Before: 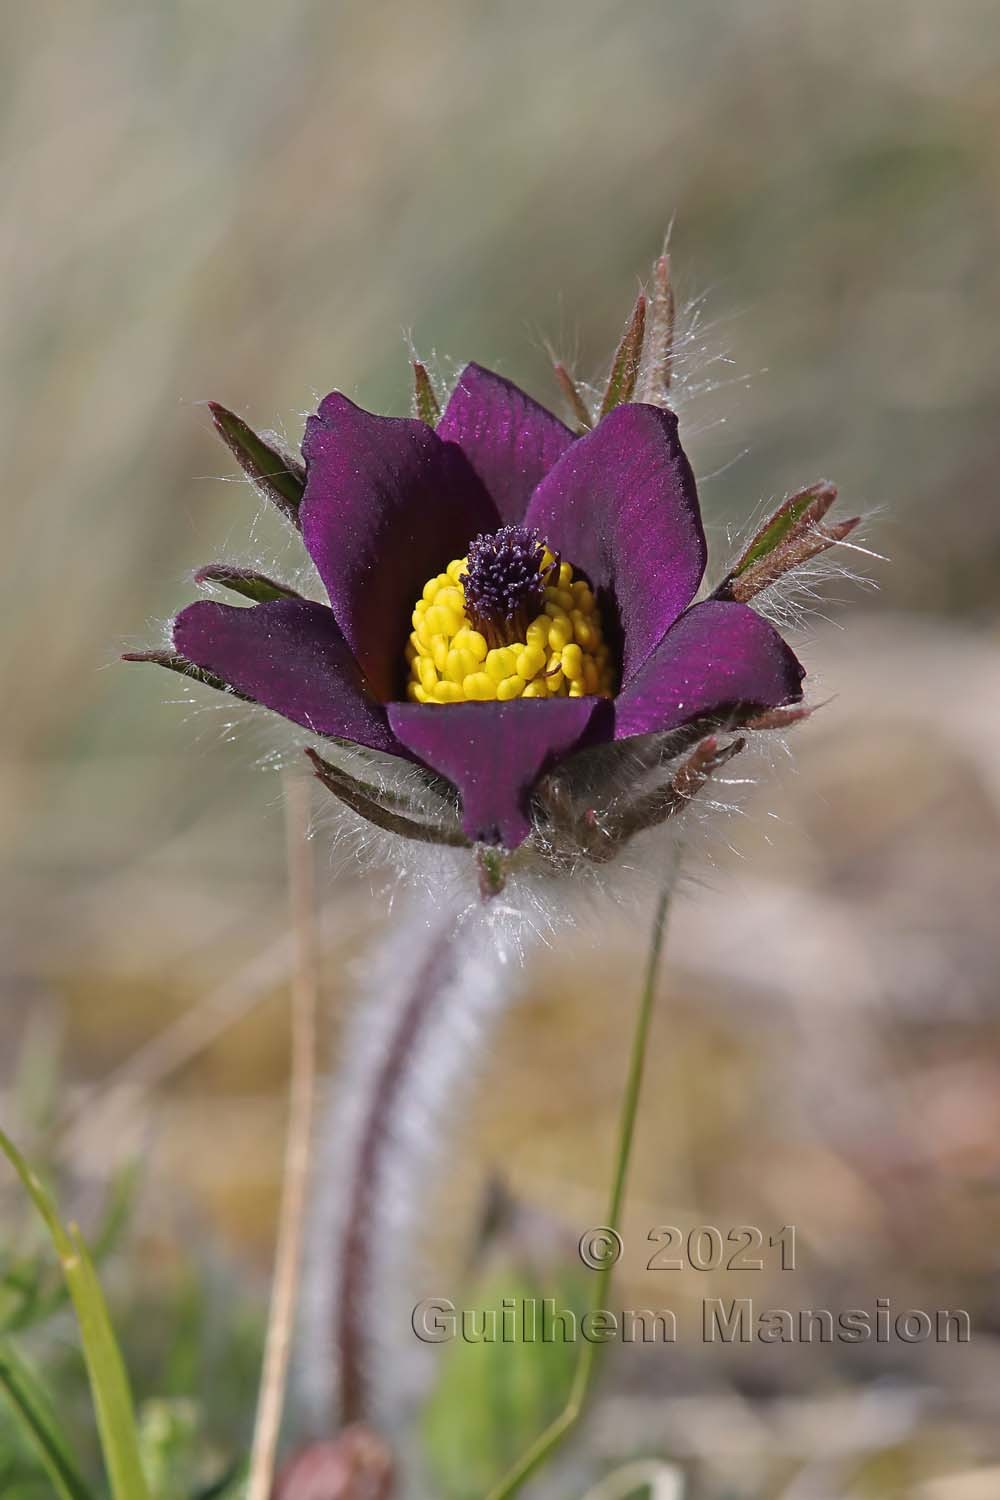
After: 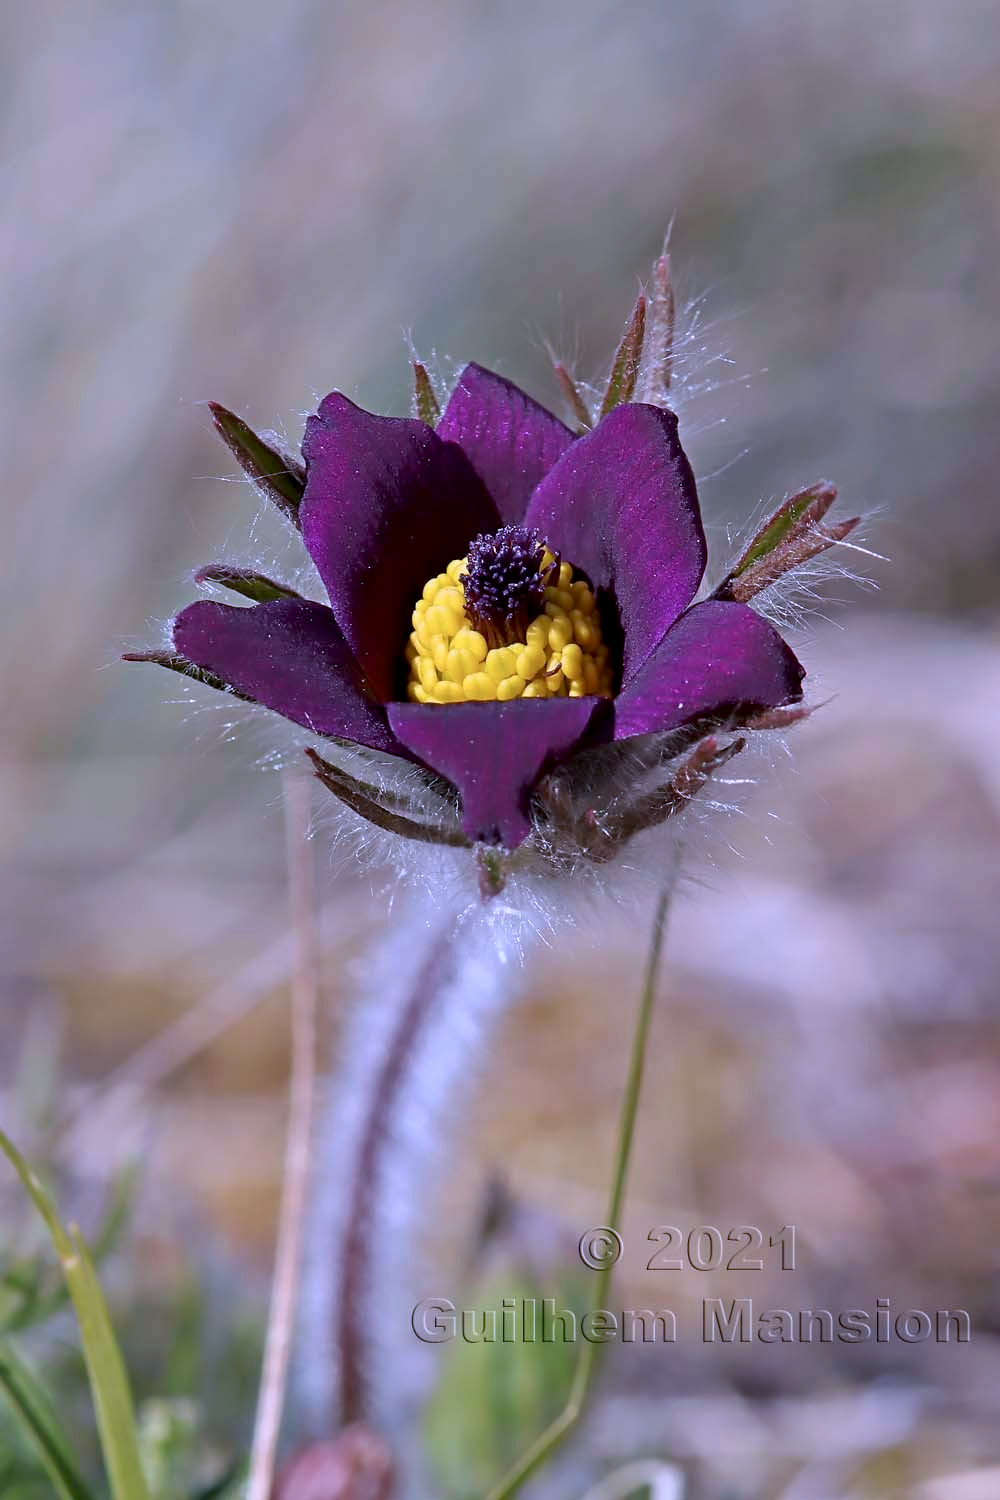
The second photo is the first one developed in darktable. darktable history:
white balance: red 1.042, blue 1.17
color correction: highlights a* -2.24, highlights b* -18.1
exposure: black level correction 0.009, compensate highlight preservation false
